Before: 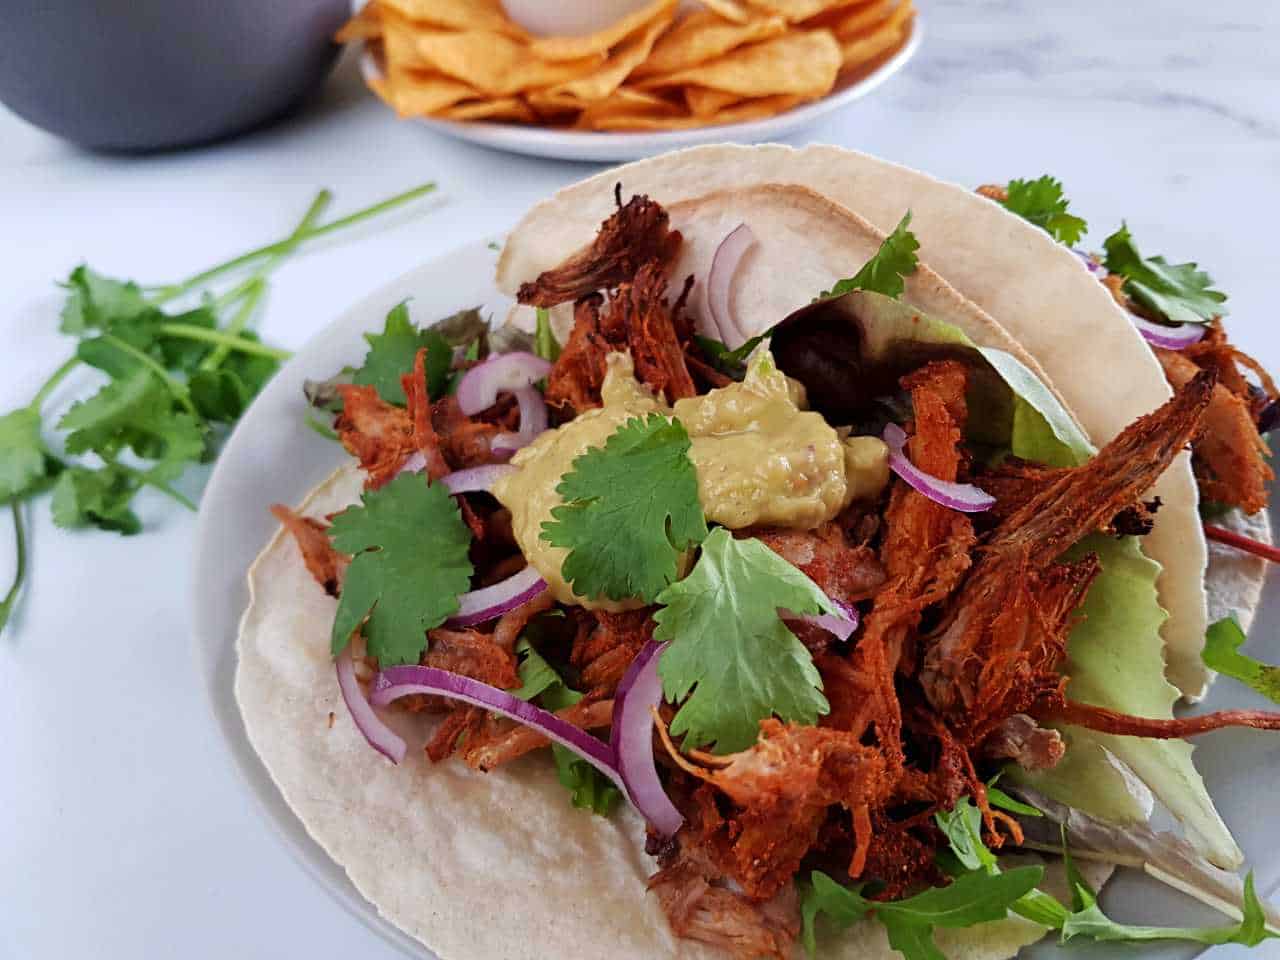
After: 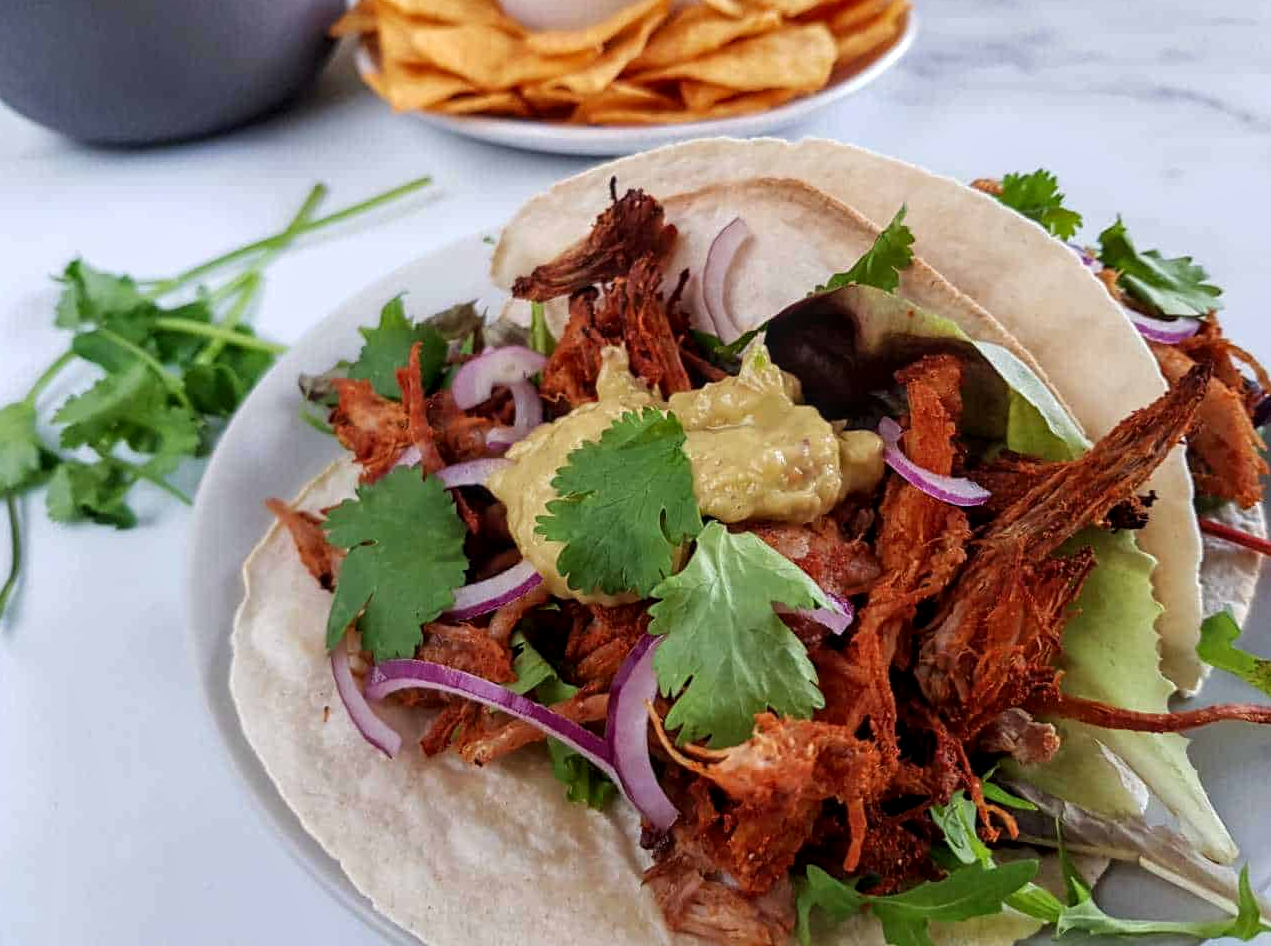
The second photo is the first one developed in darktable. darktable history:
local contrast: on, module defaults
crop: left 0.442%, top 0.647%, right 0.207%, bottom 0.739%
